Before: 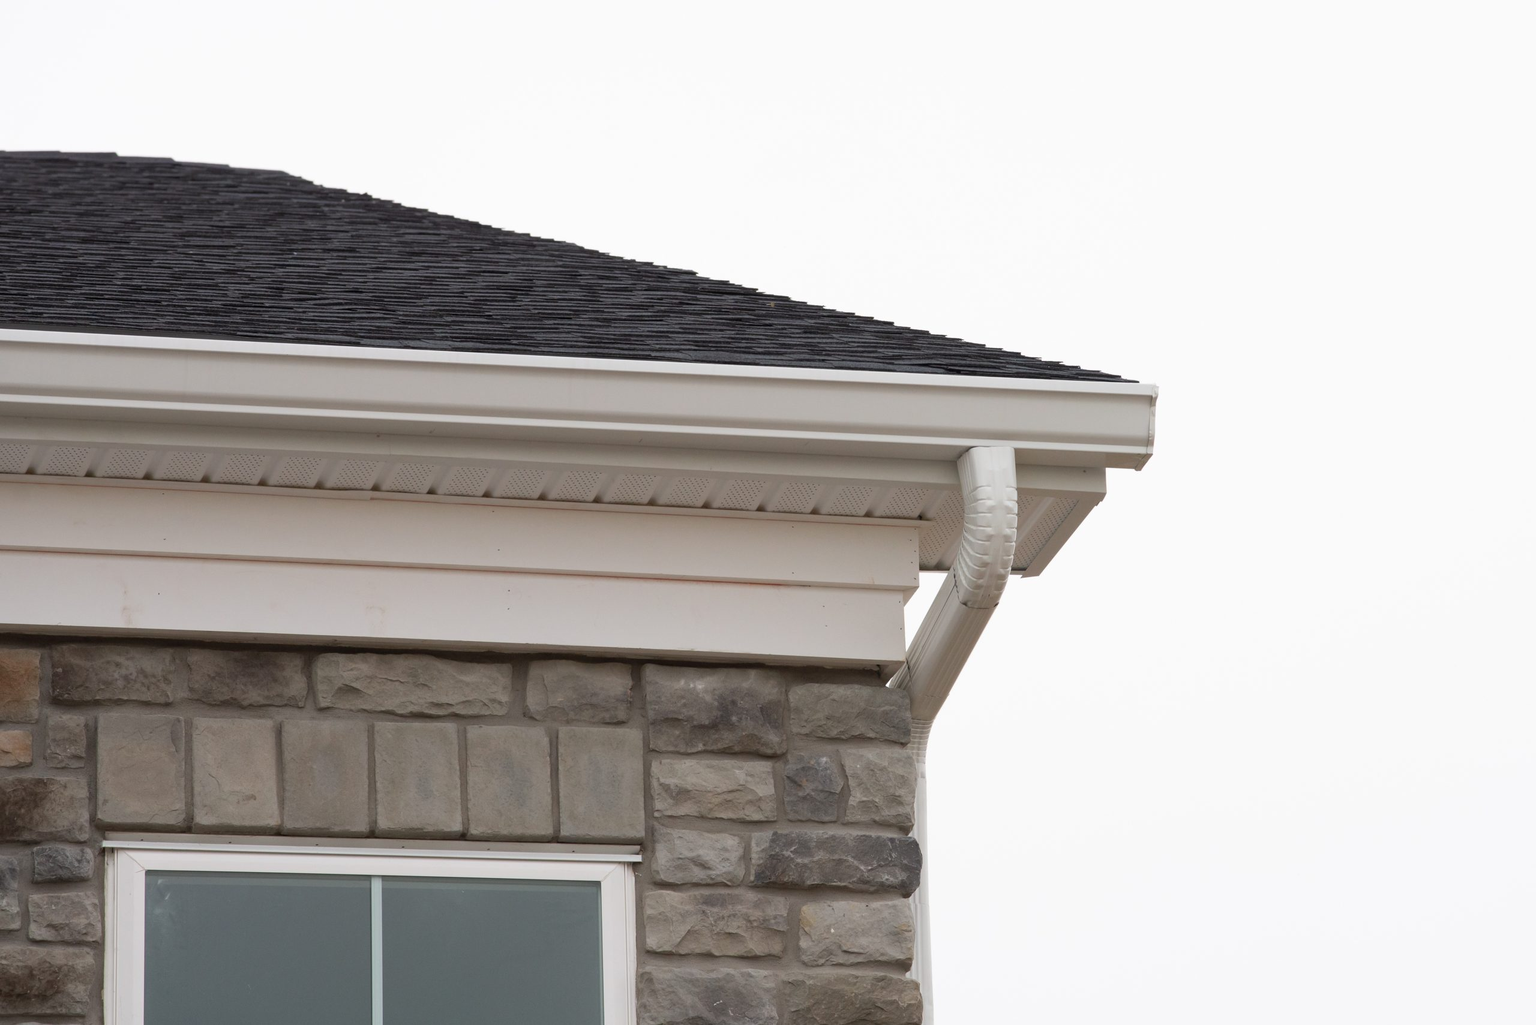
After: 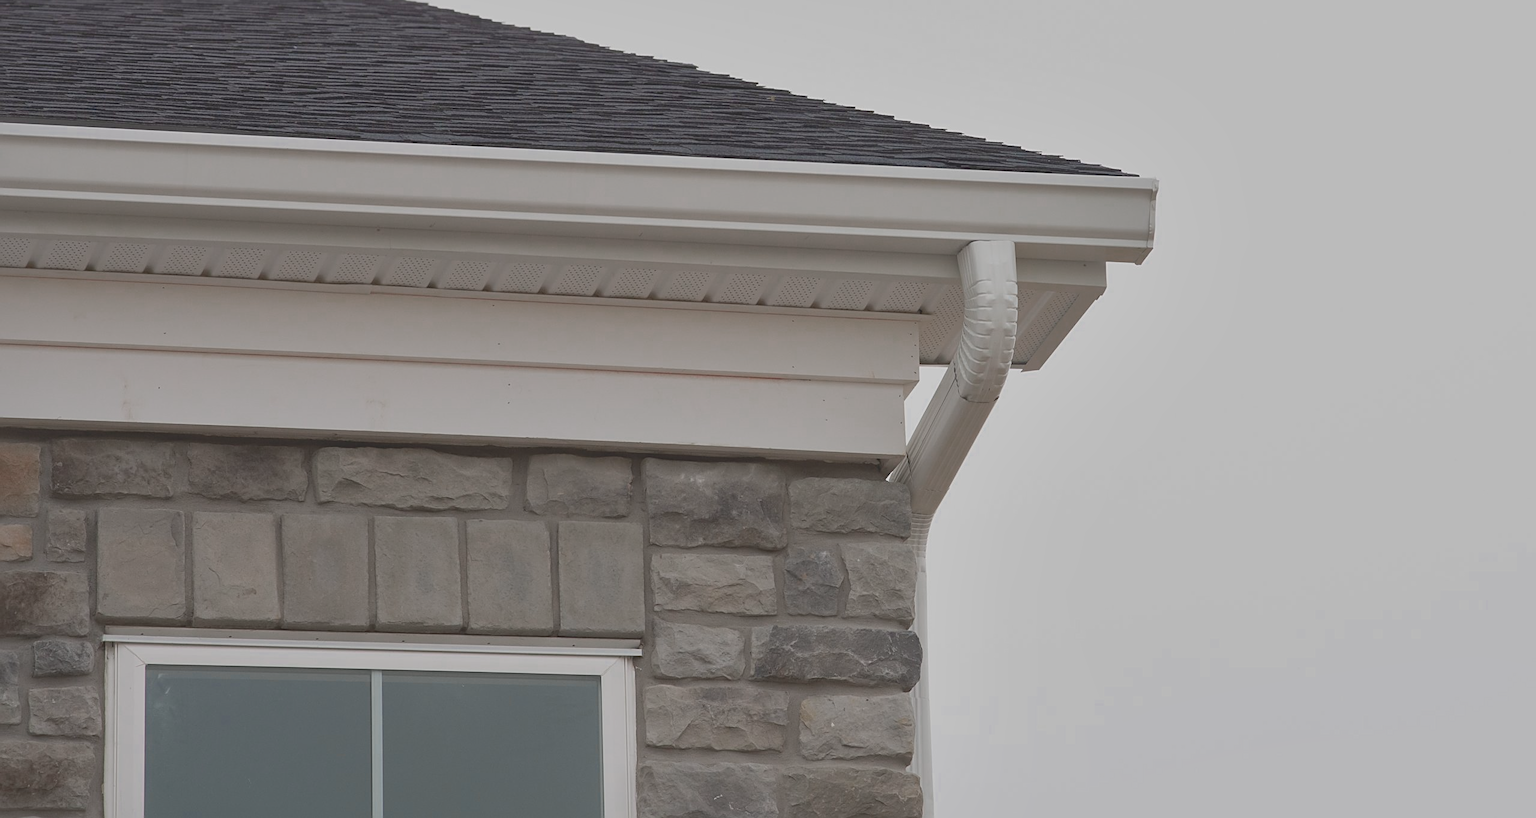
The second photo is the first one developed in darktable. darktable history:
exposure: exposure -0.157 EV, compensate highlight preservation false
sharpen: on, module defaults
crop and rotate: top 20.137%
contrast brightness saturation: contrast -0.249, saturation -0.44
color zones: curves: ch0 [(0, 0.553) (0.123, 0.58) (0.23, 0.419) (0.468, 0.155) (0.605, 0.132) (0.723, 0.063) (0.833, 0.172) (0.921, 0.468)]; ch1 [(0.025, 0.645) (0.229, 0.584) (0.326, 0.551) (0.537, 0.446) (0.599, 0.911) (0.708, 1) (0.805, 0.944)]; ch2 [(0.086, 0.468) (0.254, 0.464) (0.638, 0.564) (0.702, 0.592) (0.768, 0.564)]
shadows and highlights: on, module defaults
